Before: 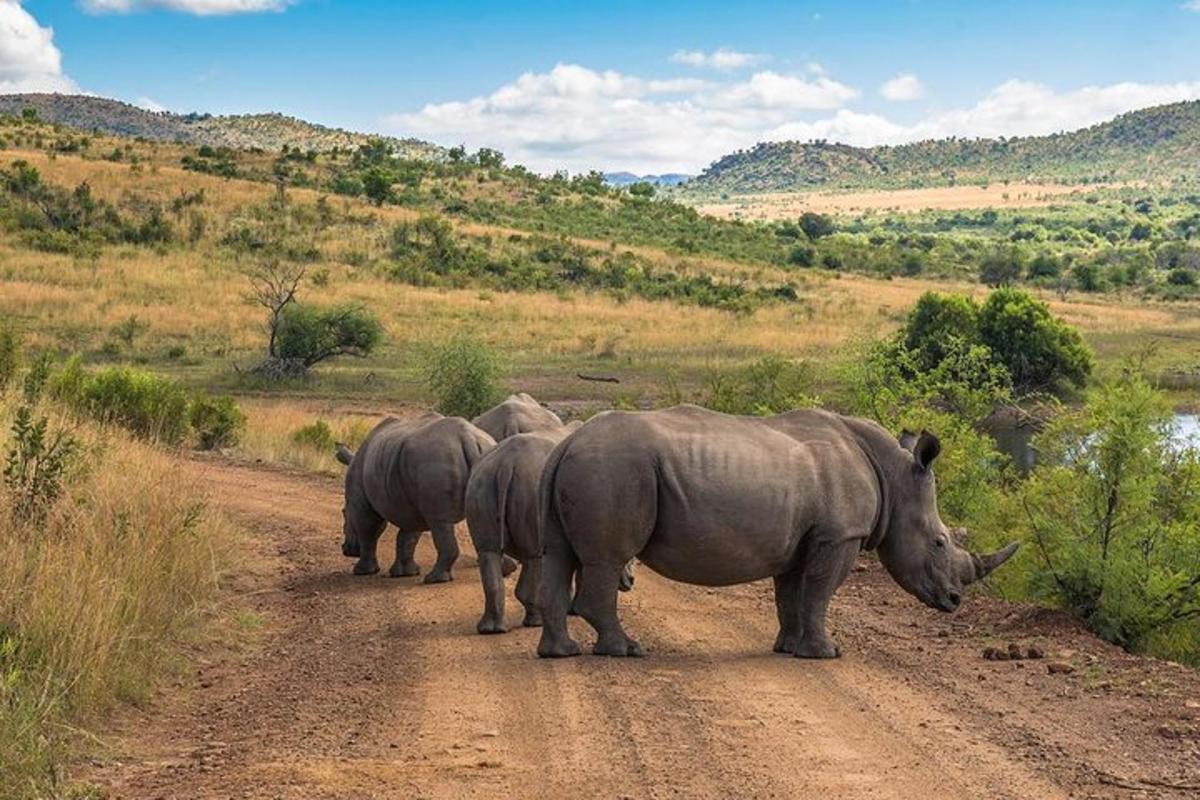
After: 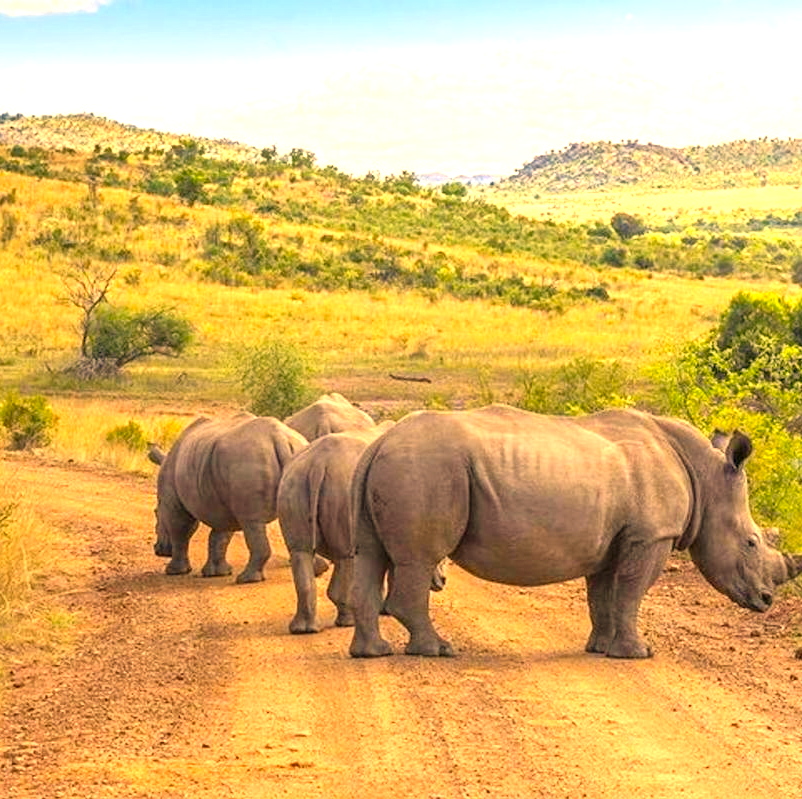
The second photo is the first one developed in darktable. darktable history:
contrast brightness saturation: contrast 0.099, brightness 0.039, saturation 0.089
exposure: black level correction 0, exposure 1.747 EV, compensate exposure bias true, compensate highlight preservation false
color correction: highlights a* 15.01, highlights b* 32.1
tone equalizer: -8 EV -0.001 EV, -7 EV 0.004 EV, -6 EV -0.011 EV, -5 EV 0.013 EV, -4 EV -0.019 EV, -3 EV 0.018 EV, -2 EV -0.056 EV, -1 EV -0.3 EV, +0 EV -0.603 EV
crop and rotate: left 15.681%, right 17.481%
